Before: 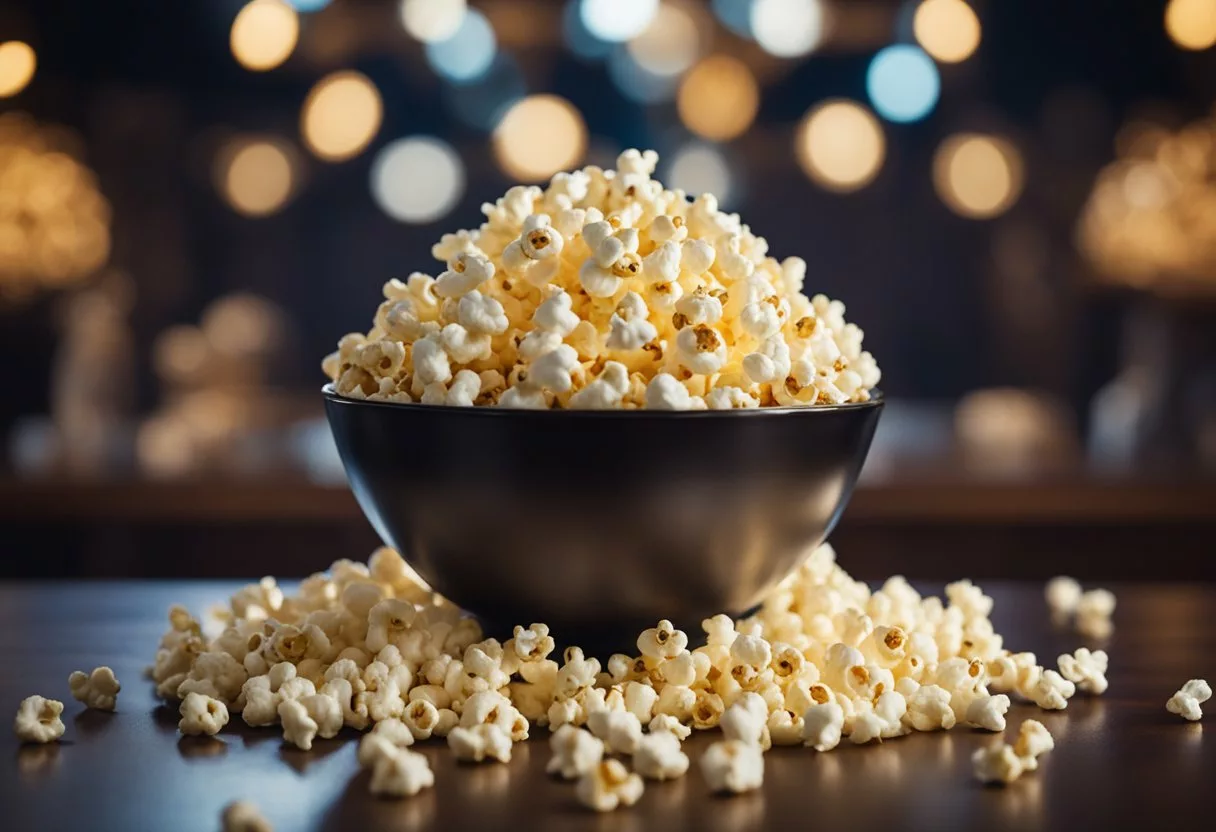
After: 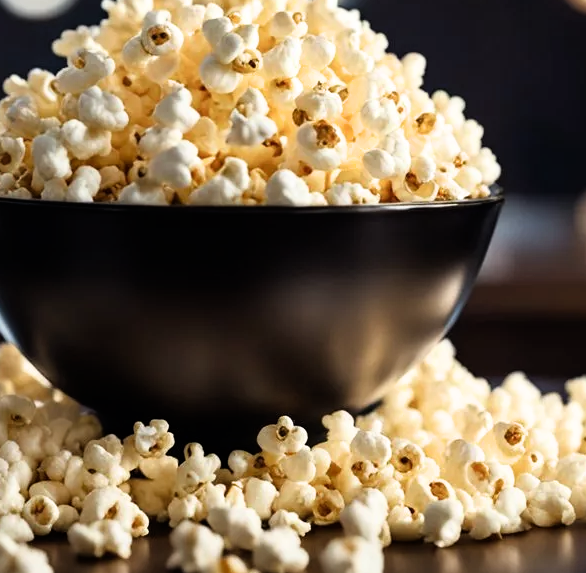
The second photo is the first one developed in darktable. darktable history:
crop: left 31.315%, top 24.533%, right 20.448%, bottom 6.573%
filmic rgb: black relative exposure -7.97 EV, white relative exposure 2.37 EV, threshold 6 EV, hardness 6.54, iterations of high-quality reconstruction 0, enable highlight reconstruction true
